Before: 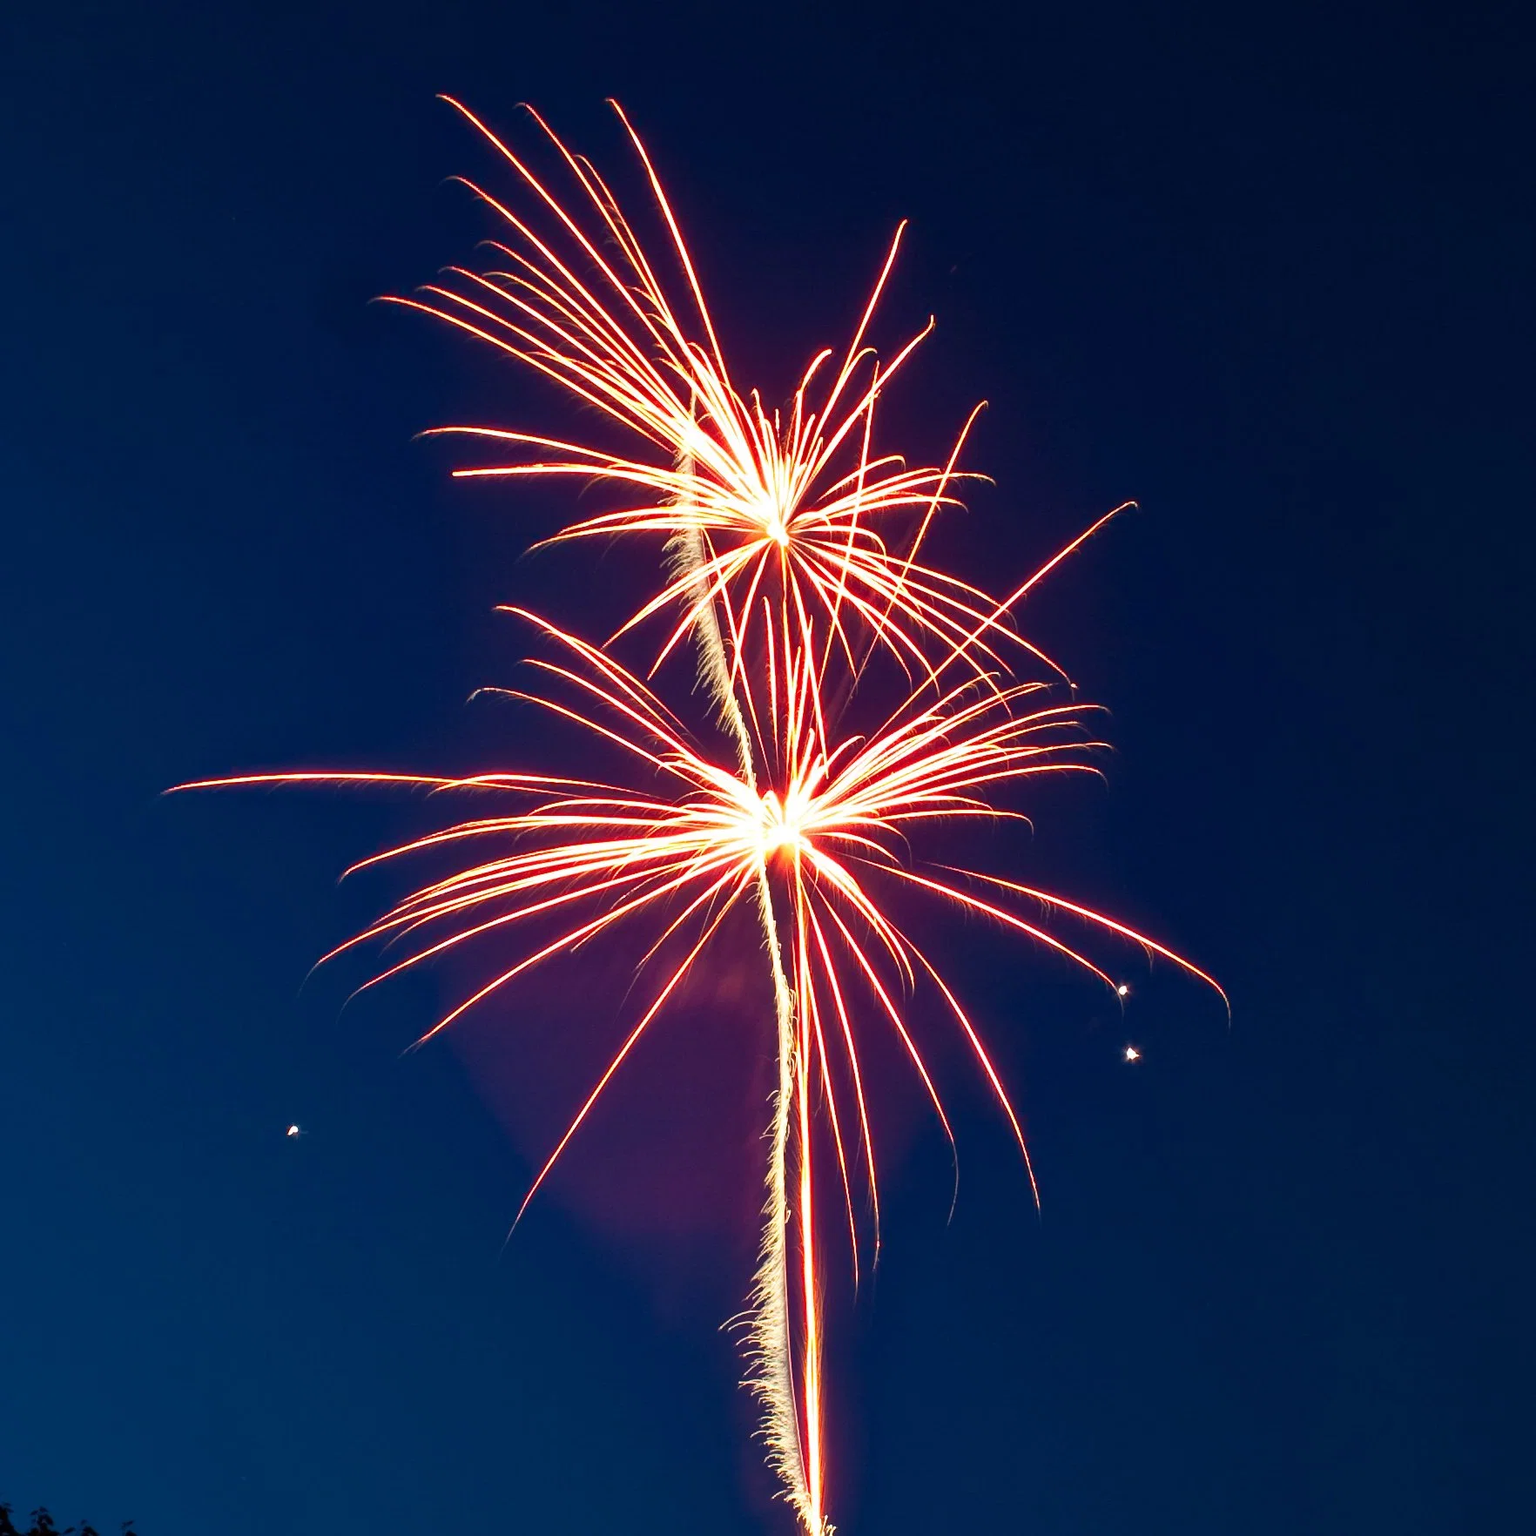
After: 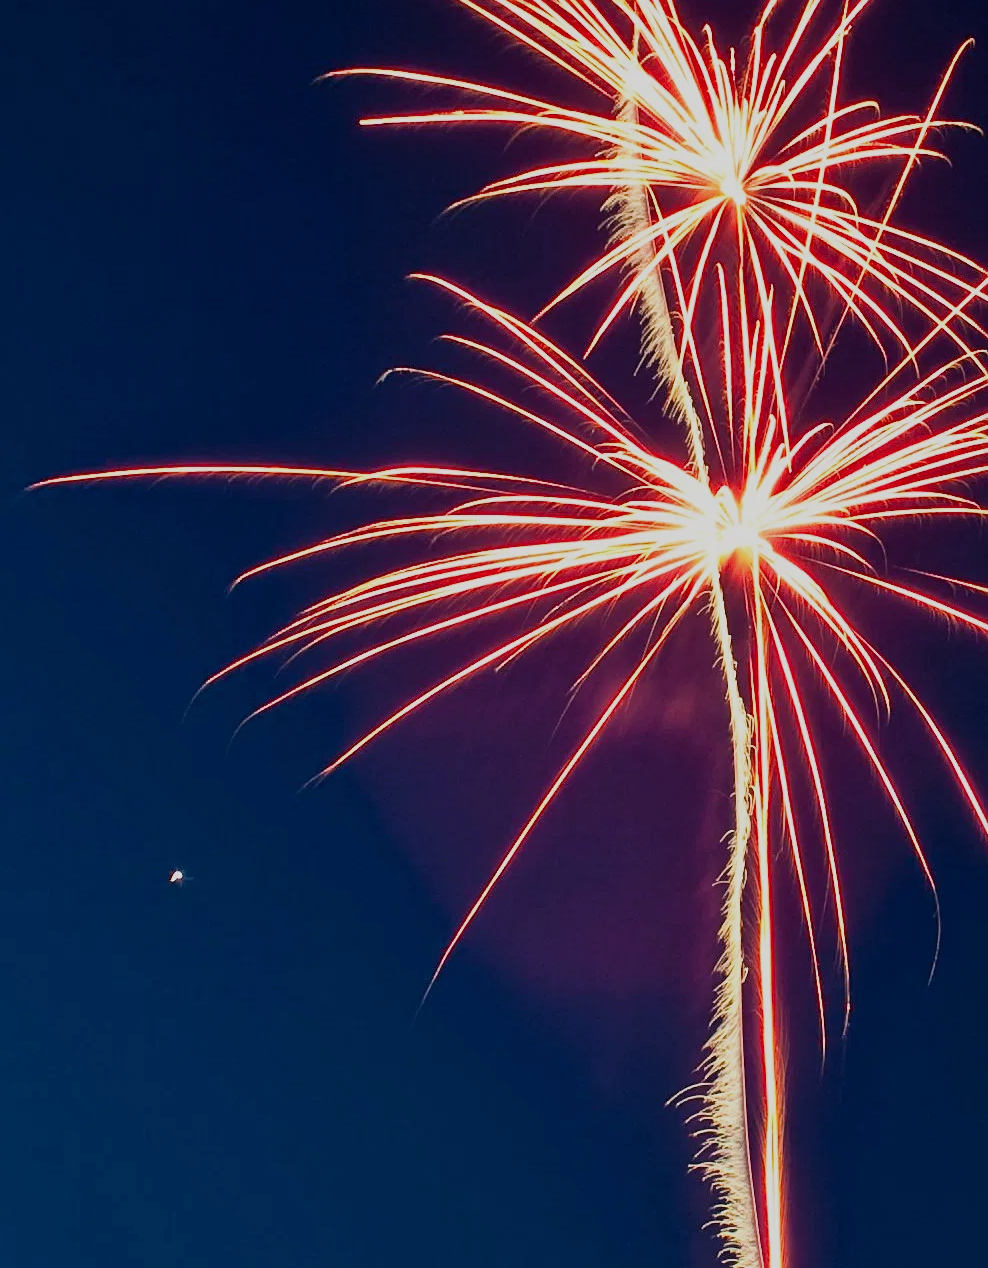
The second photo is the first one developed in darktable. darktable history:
crop: left 9.082%, top 23.959%, right 34.871%, bottom 4.131%
filmic rgb: black relative exposure -7.65 EV, white relative exposure 4.56 EV, hardness 3.61, contrast 0.991
sharpen: amount 0.211
